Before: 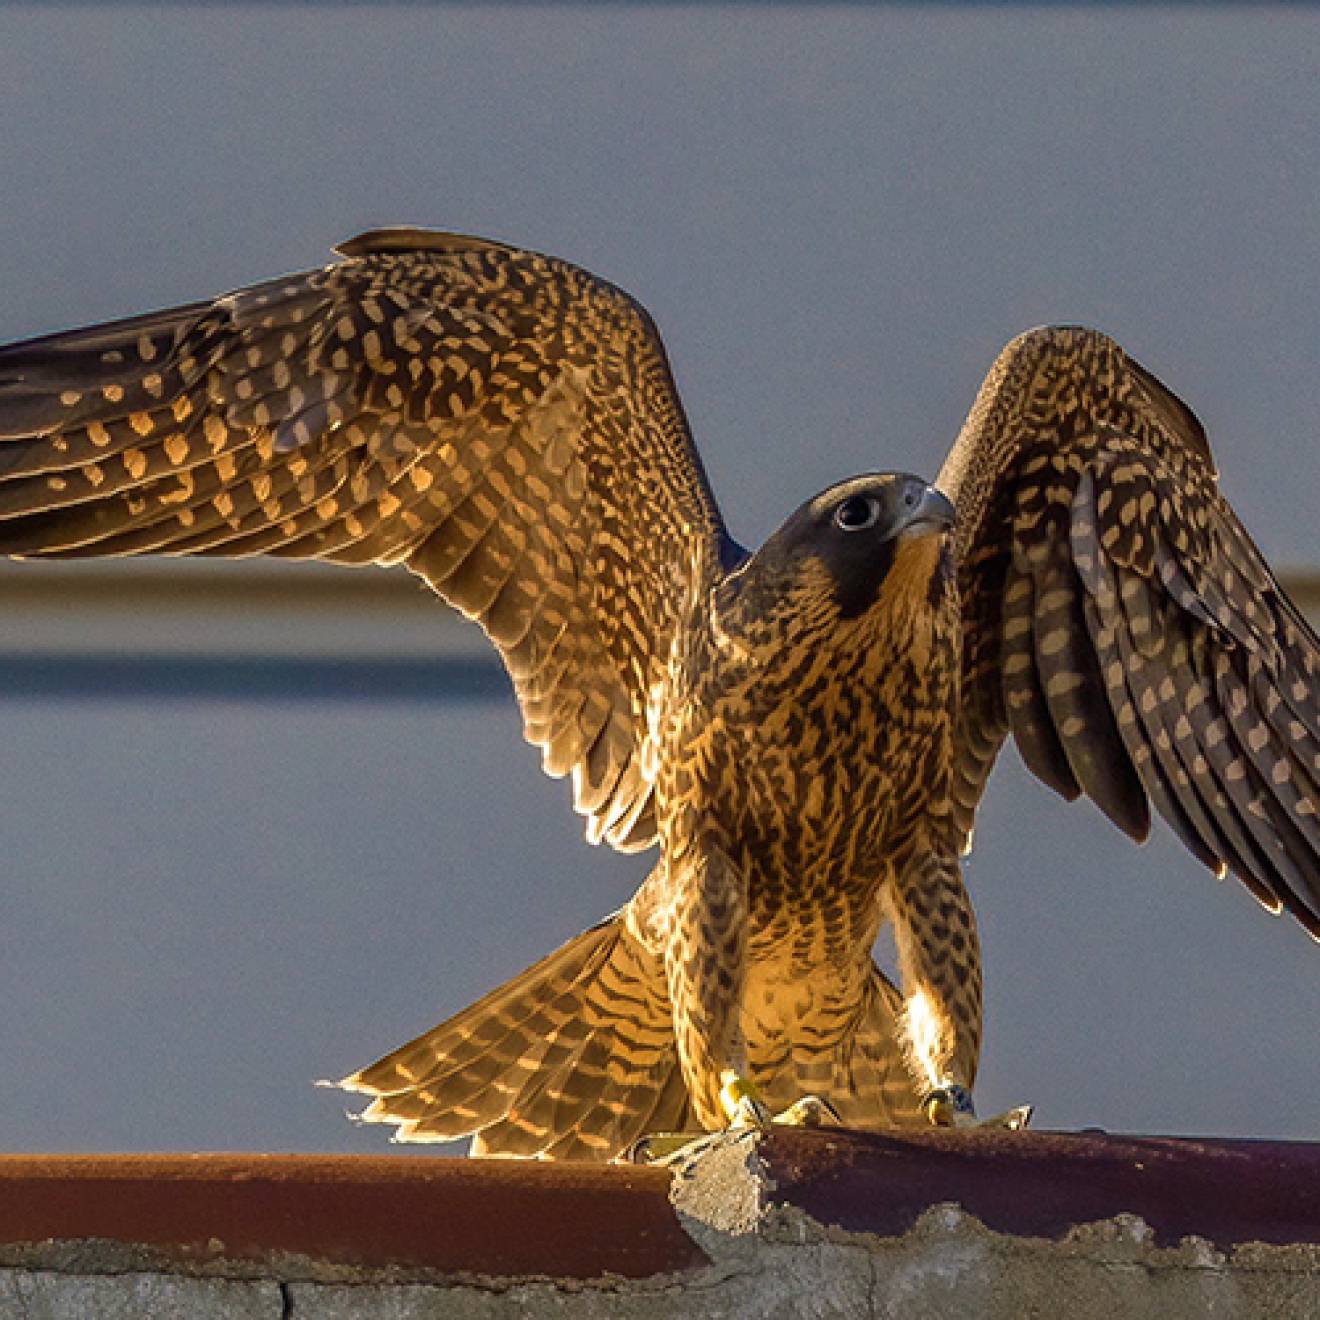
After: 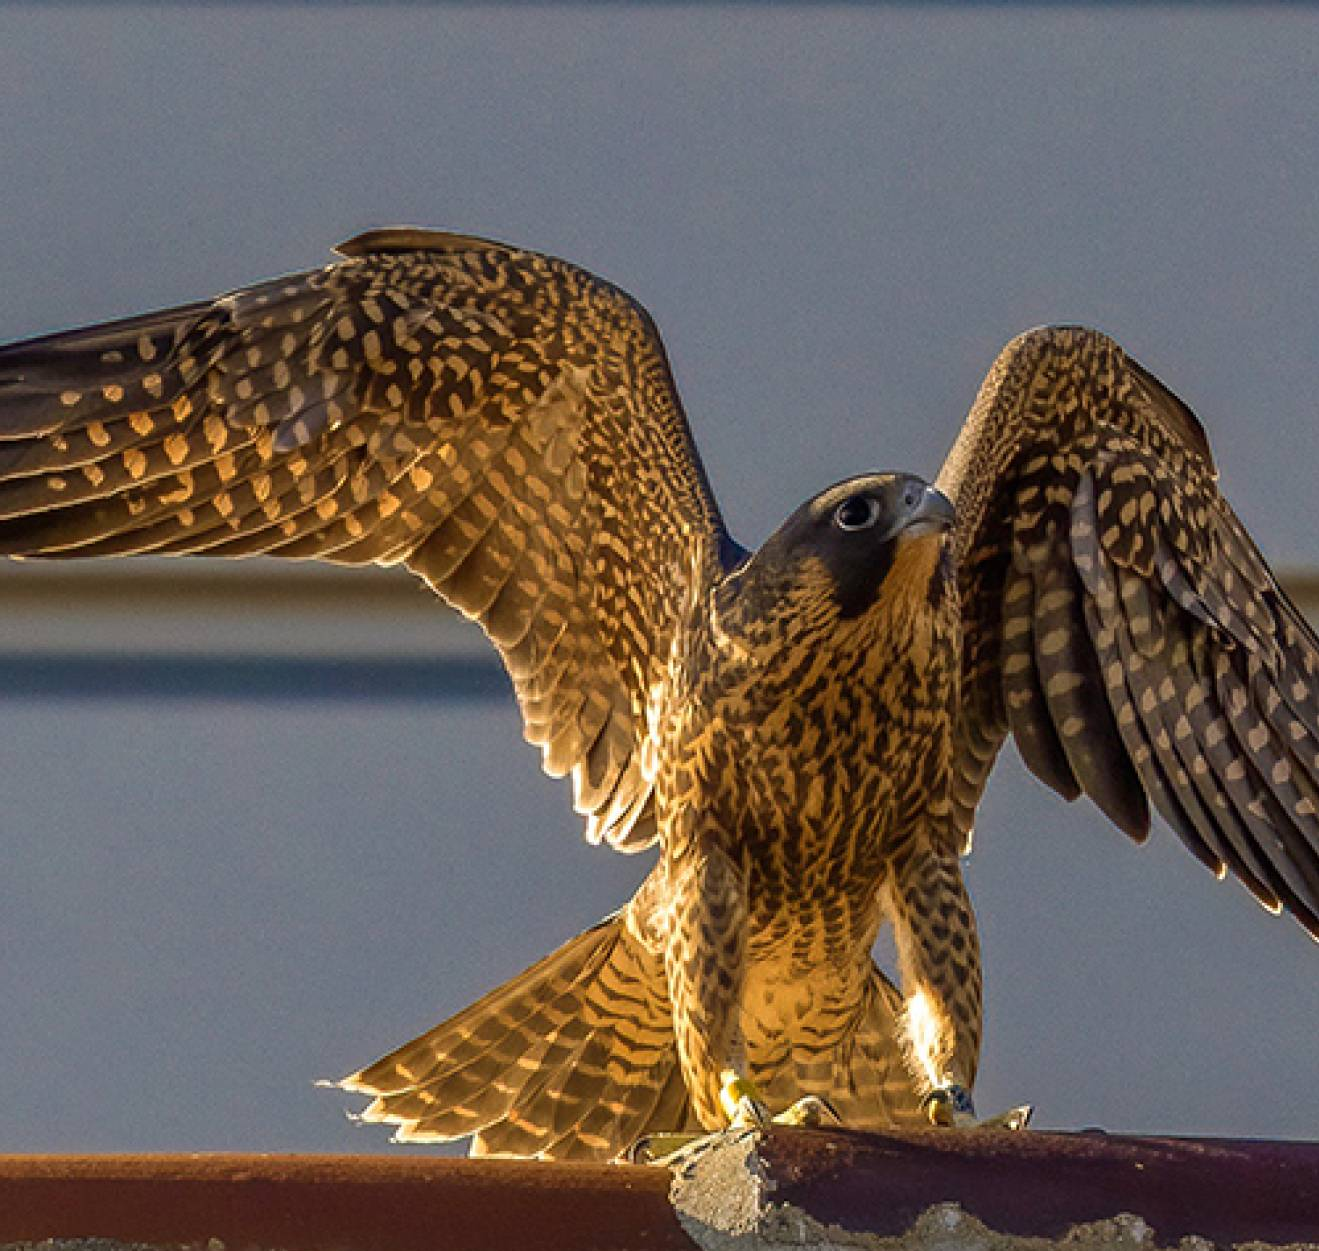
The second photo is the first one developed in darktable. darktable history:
crop and rotate: top 0.003%, bottom 5.17%
